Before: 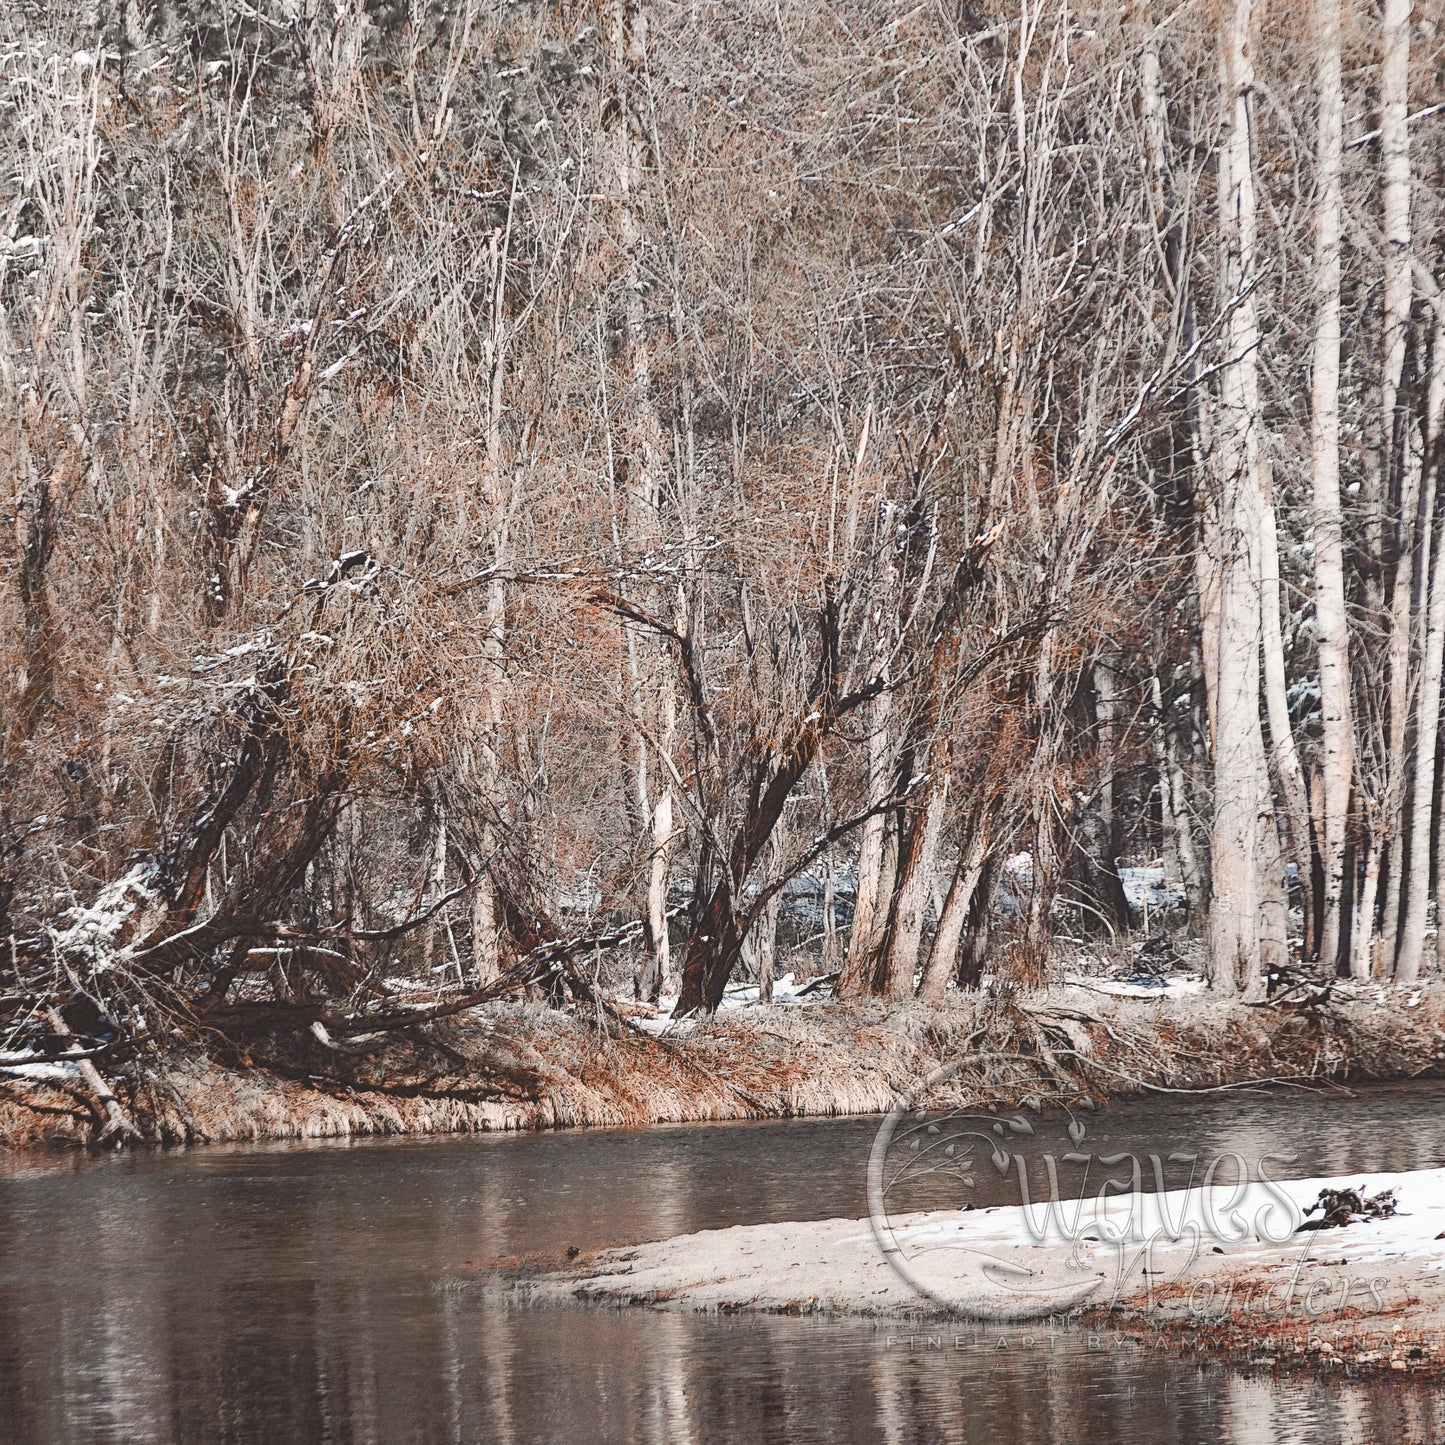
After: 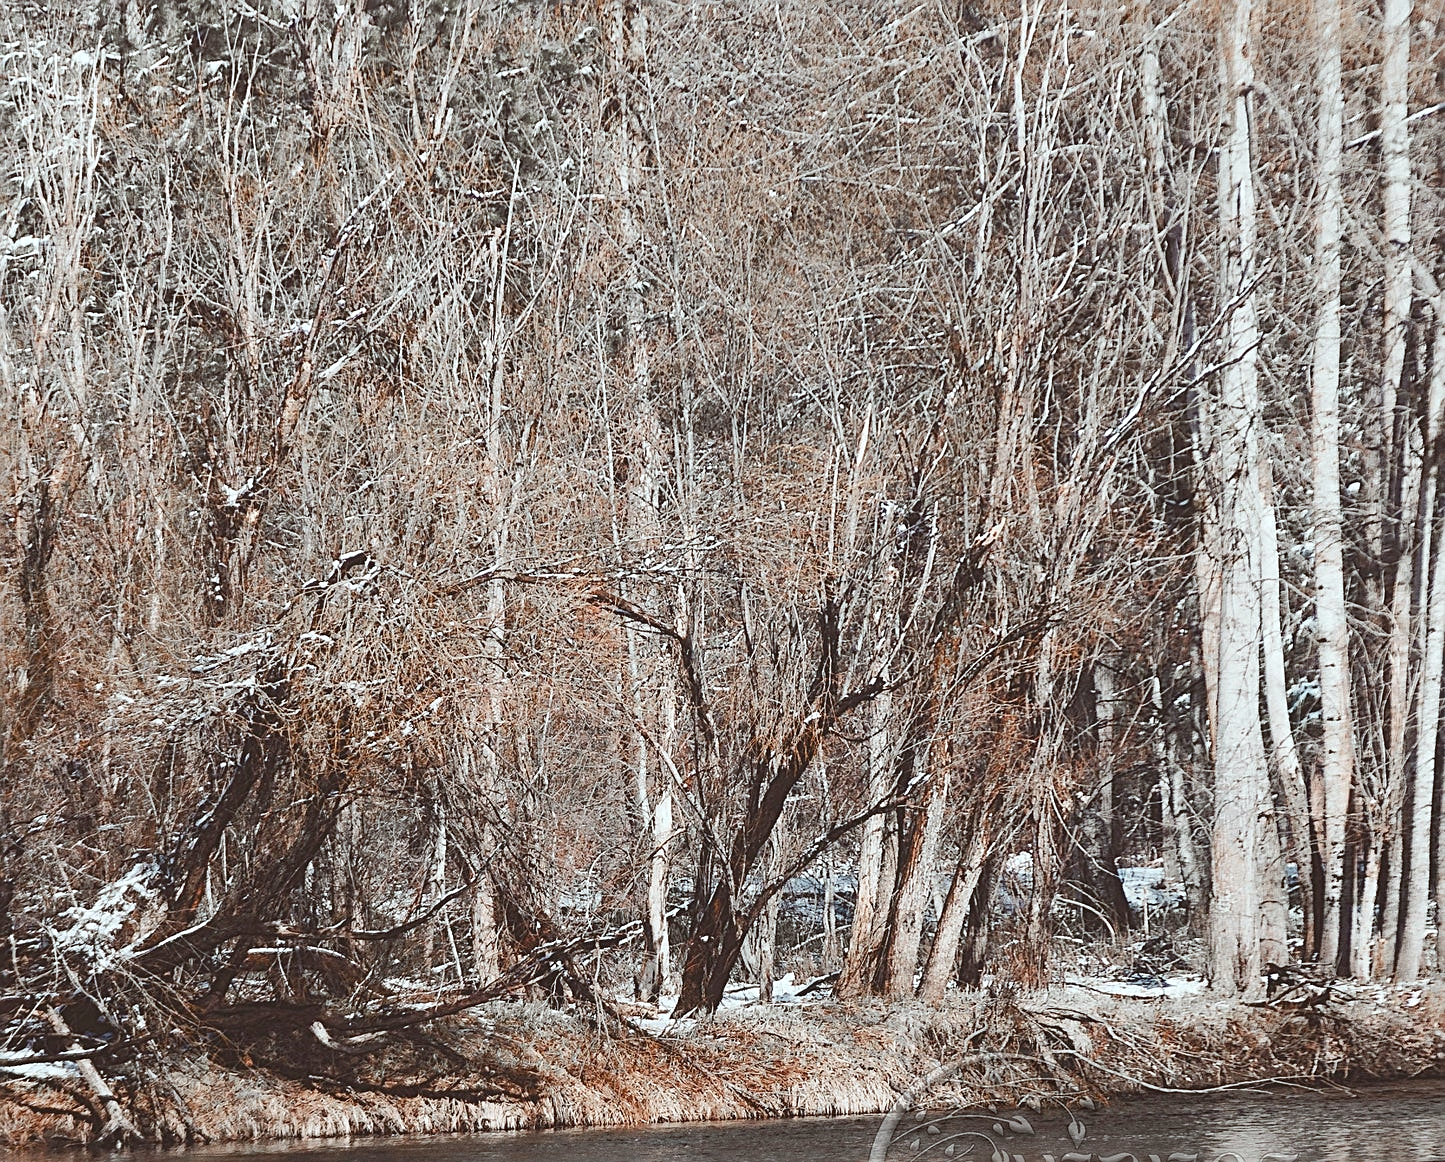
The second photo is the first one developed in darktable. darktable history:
crop: bottom 19.538%
sharpen: on, module defaults
color correction: highlights a* -5.03, highlights b* -4.03, shadows a* 3.9, shadows b* 4.24
